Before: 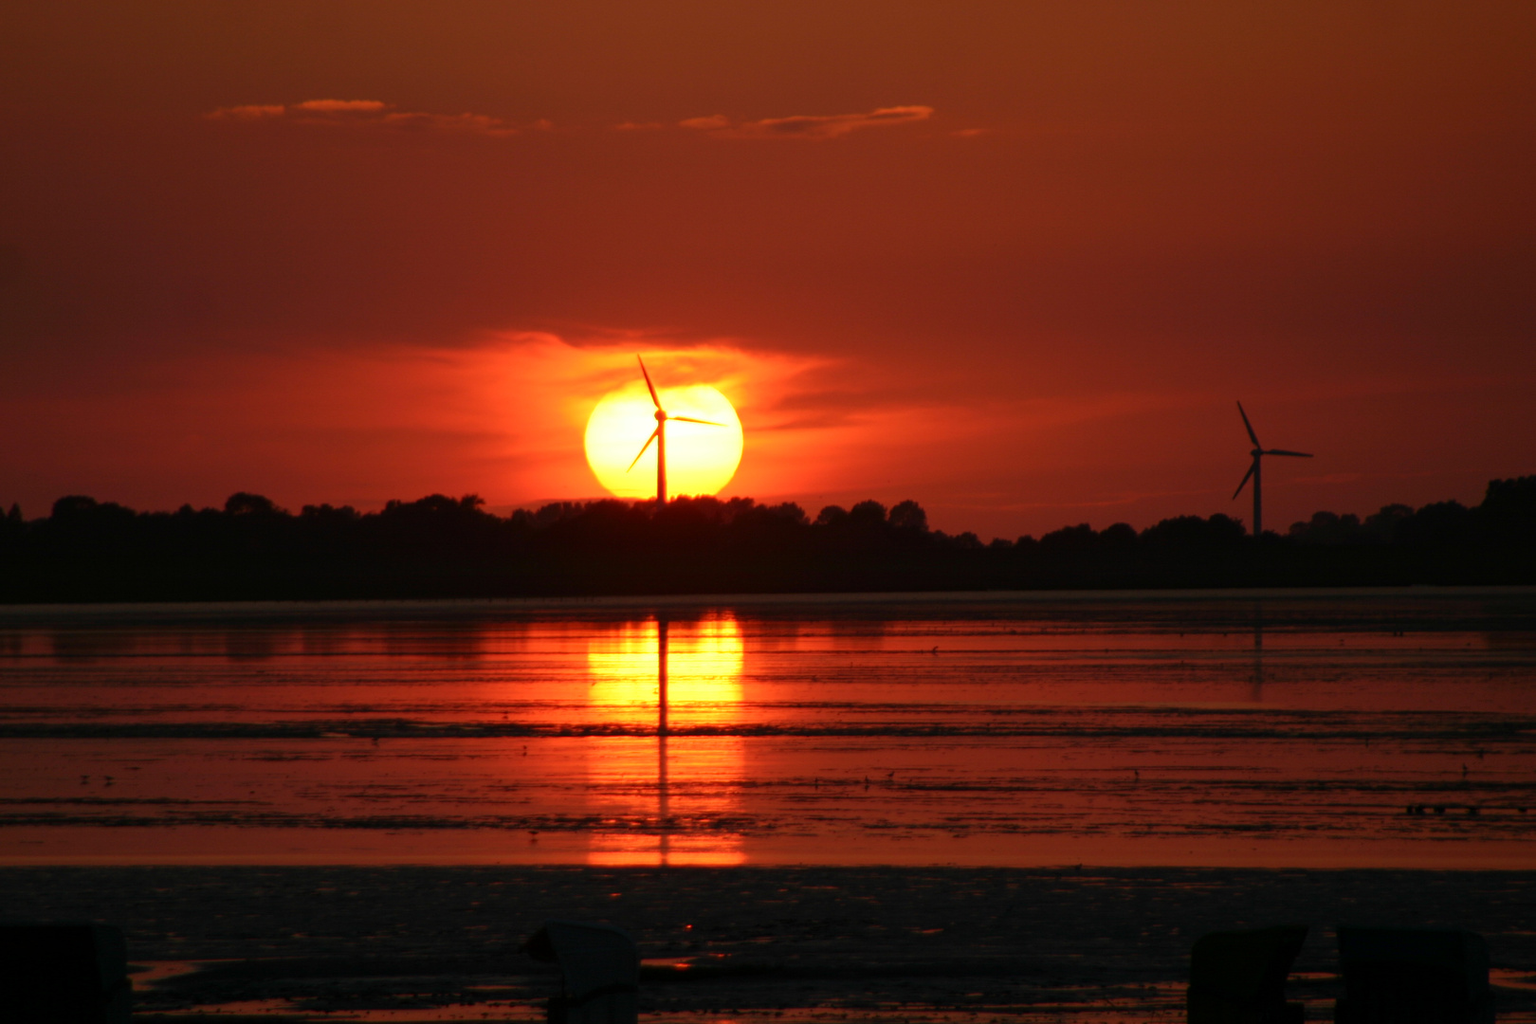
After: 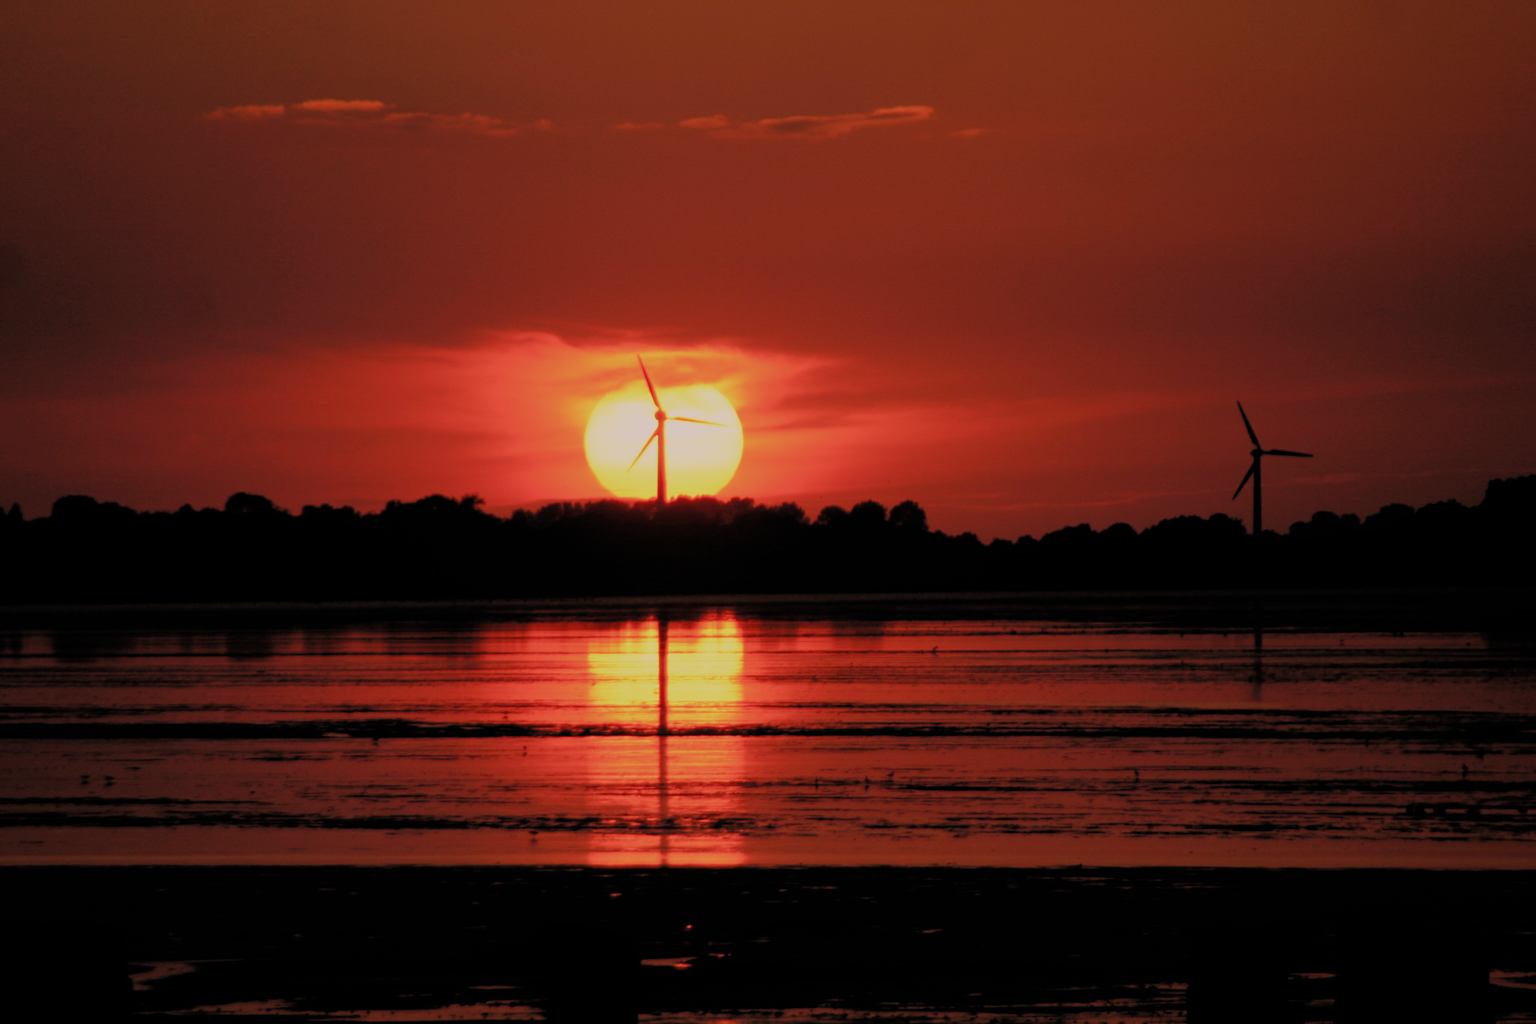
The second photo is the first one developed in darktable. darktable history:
color correction: highlights a* 7.68, highlights b* 4.42
filmic rgb: black relative exposure -6.14 EV, white relative exposure 6.98 EV, threshold 2.99 EV, hardness 2.27, add noise in highlights 0.101, color science v4 (2020), type of noise poissonian, enable highlight reconstruction true
